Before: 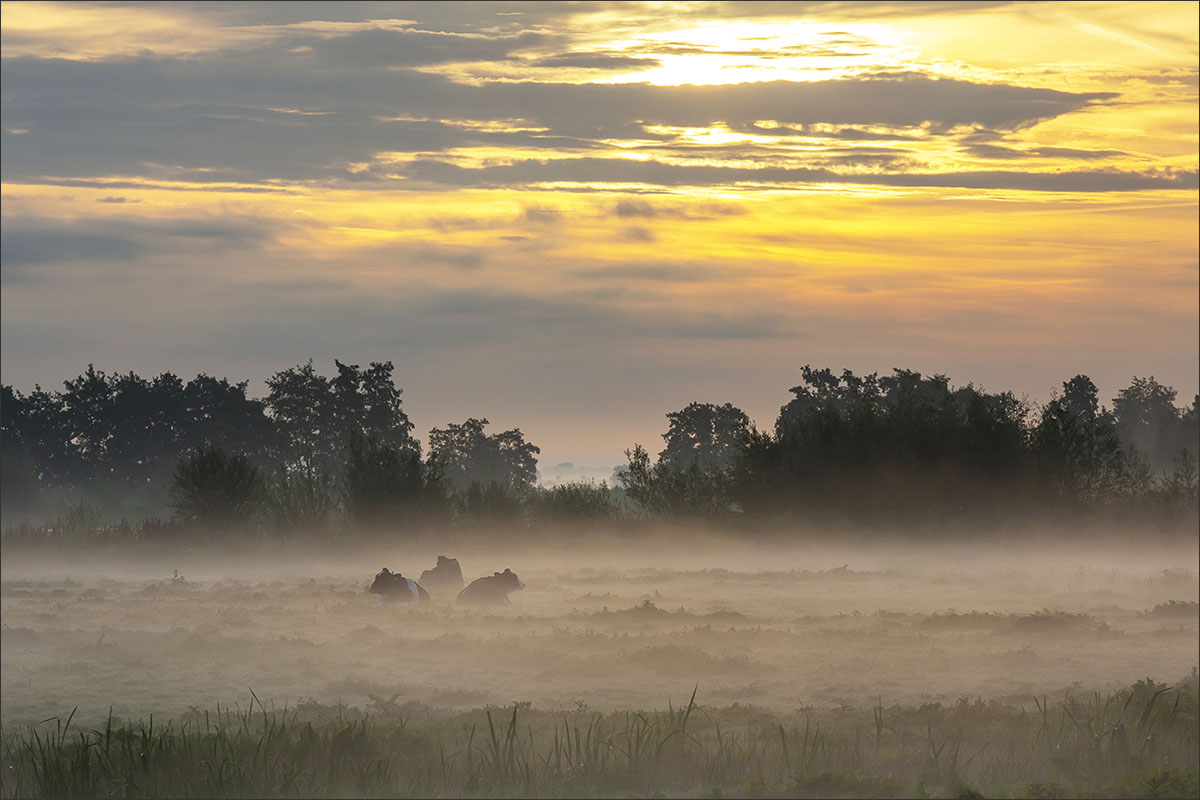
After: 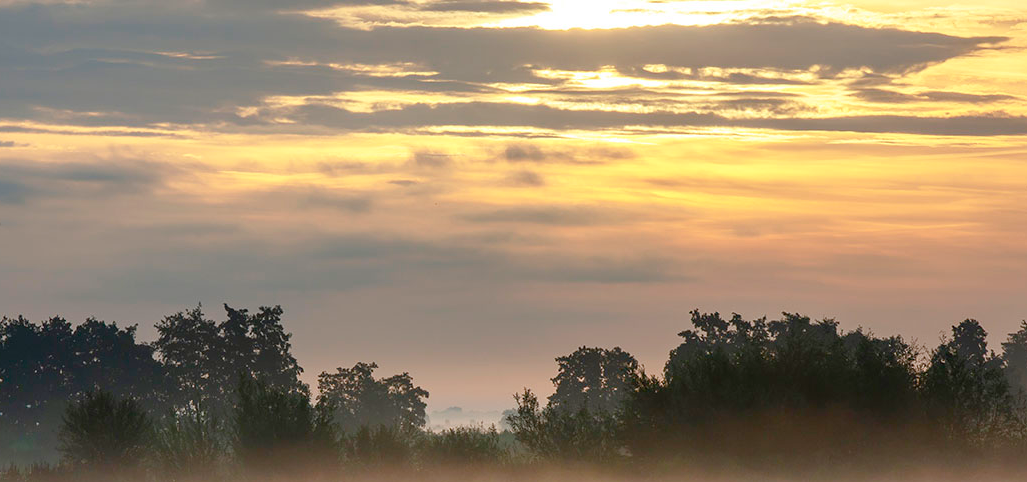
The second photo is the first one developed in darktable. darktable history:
crop and rotate: left 9.331%, top 7.111%, right 5.065%, bottom 32.61%
color balance rgb: perceptual saturation grading › global saturation 20%, perceptual saturation grading › highlights -50.285%, perceptual saturation grading › shadows 30.37%, global vibrance 32.371%
contrast brightness saturation: saturation -0.057
